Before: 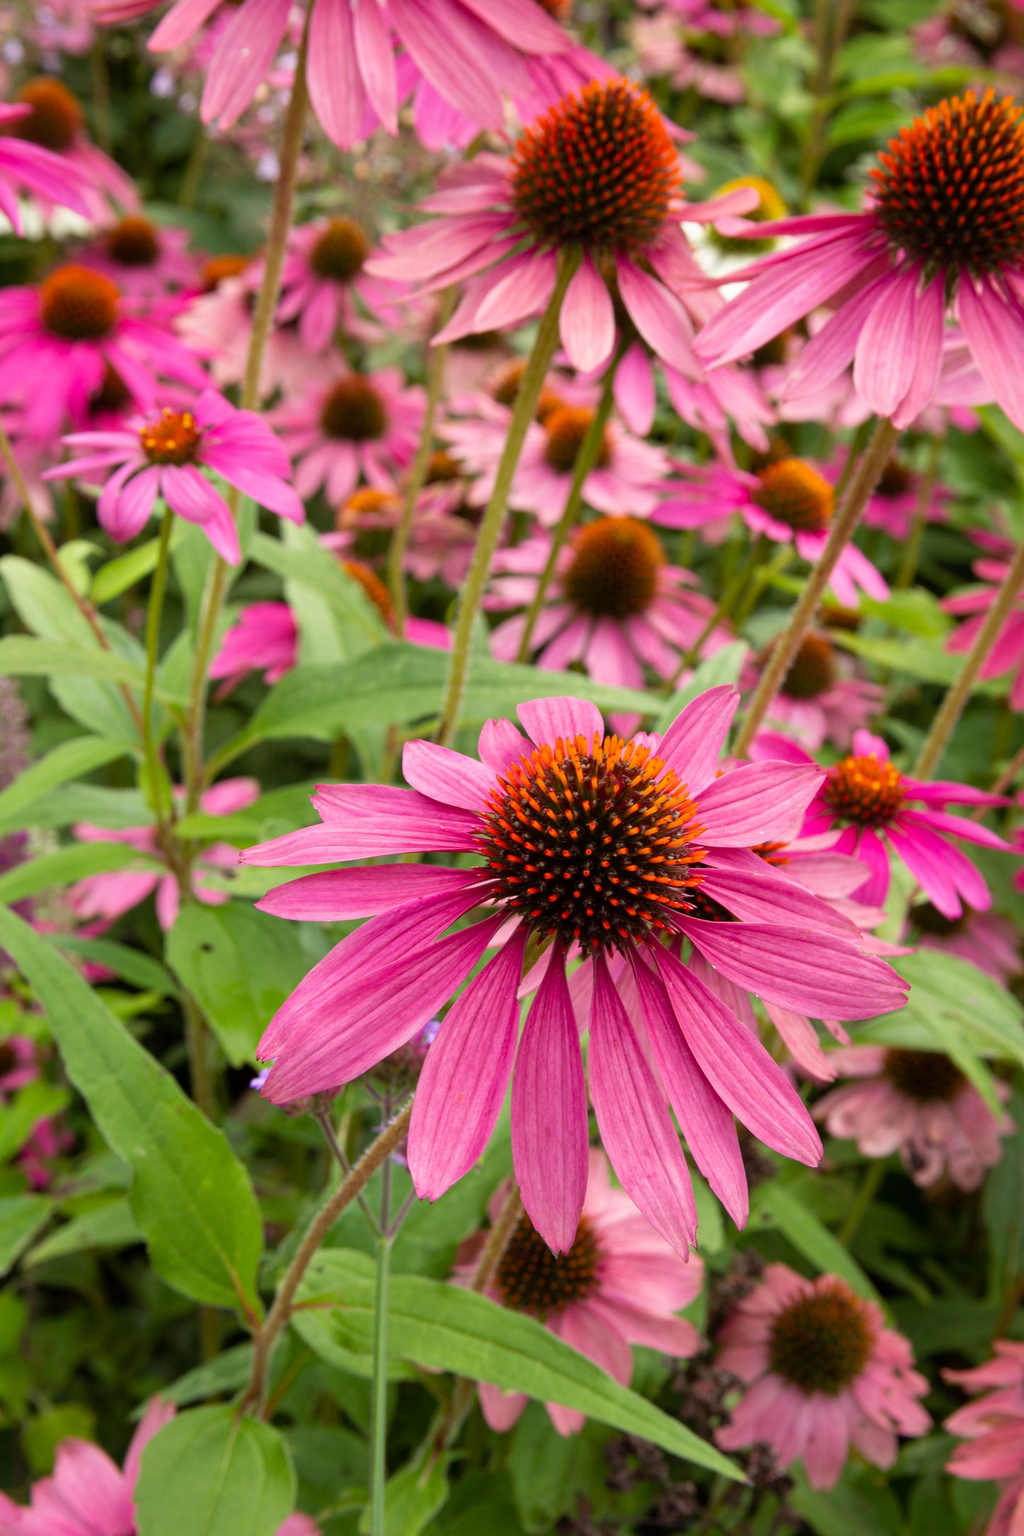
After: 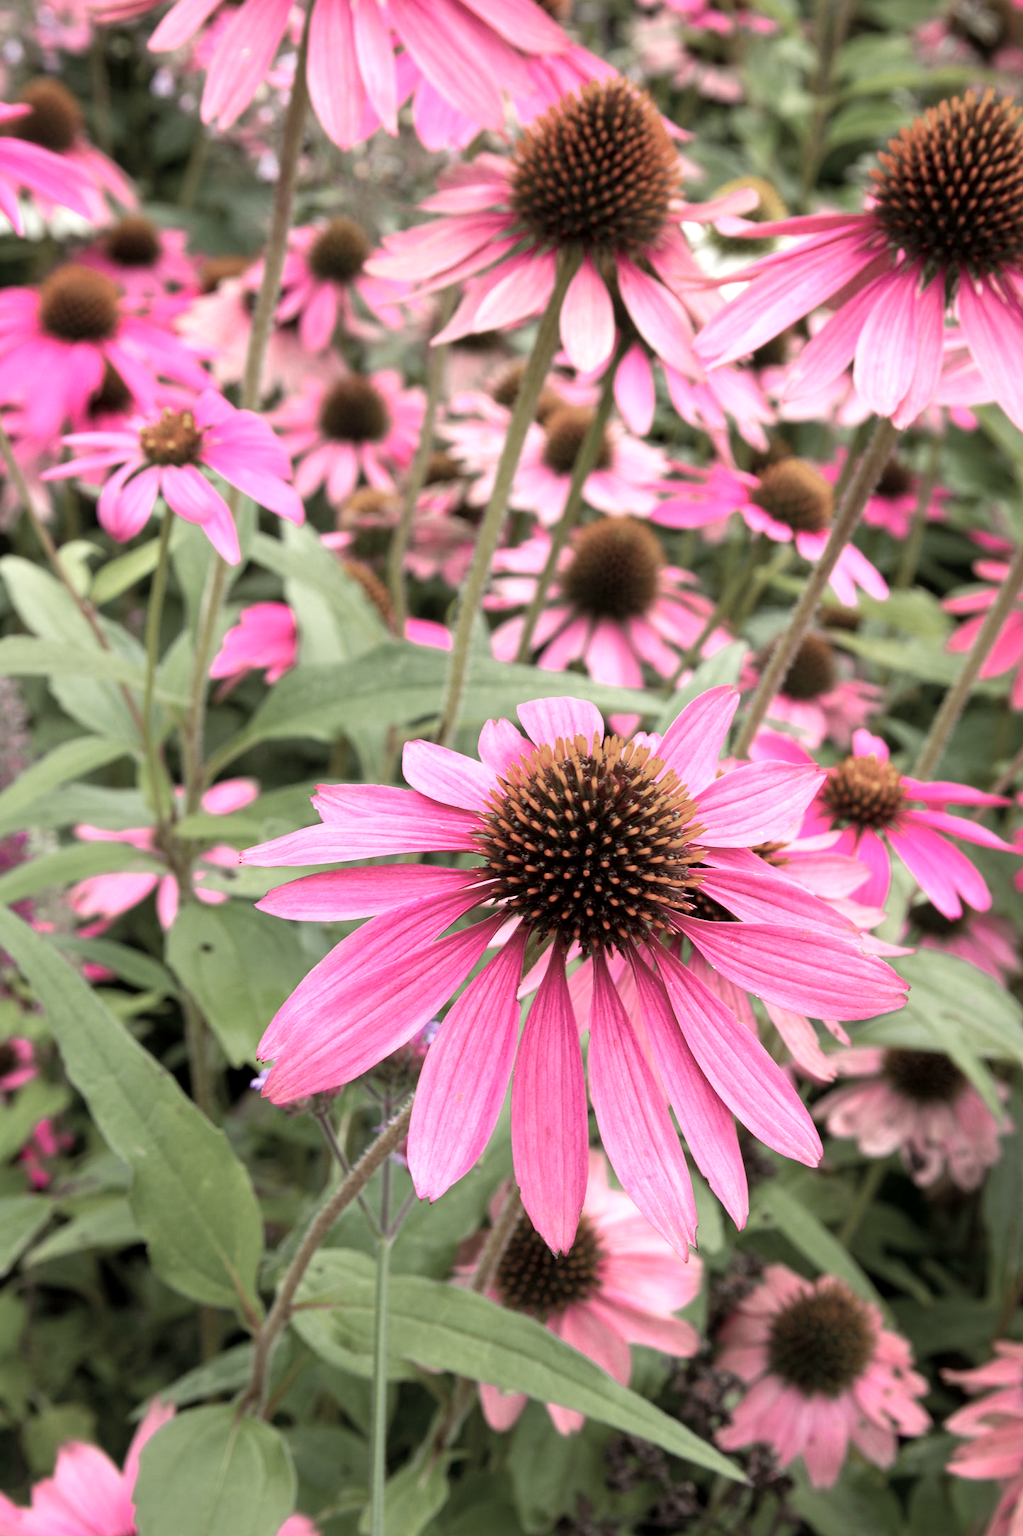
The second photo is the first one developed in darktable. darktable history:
exposure: black level correction 0.001, exposure 0.296 EV, compensate exposure bias true, compensate highlight preservation false
color zones: curves: ch0 [(0, 0.6) (0.129, 0.508) (0.193, 0.483) (0.429, 0.5) (0.571, 0.5) (0.714, 0.5) (0.857, 0.5) (1, 0.6)]; ch1 [(0, 0.481) (0.112, 0.245) (0.213, 0.223) (0.429, 0.233) (0.571, 0.231) (0.683, 0.242) (0.857, 0.296) (1, 0.481)]
